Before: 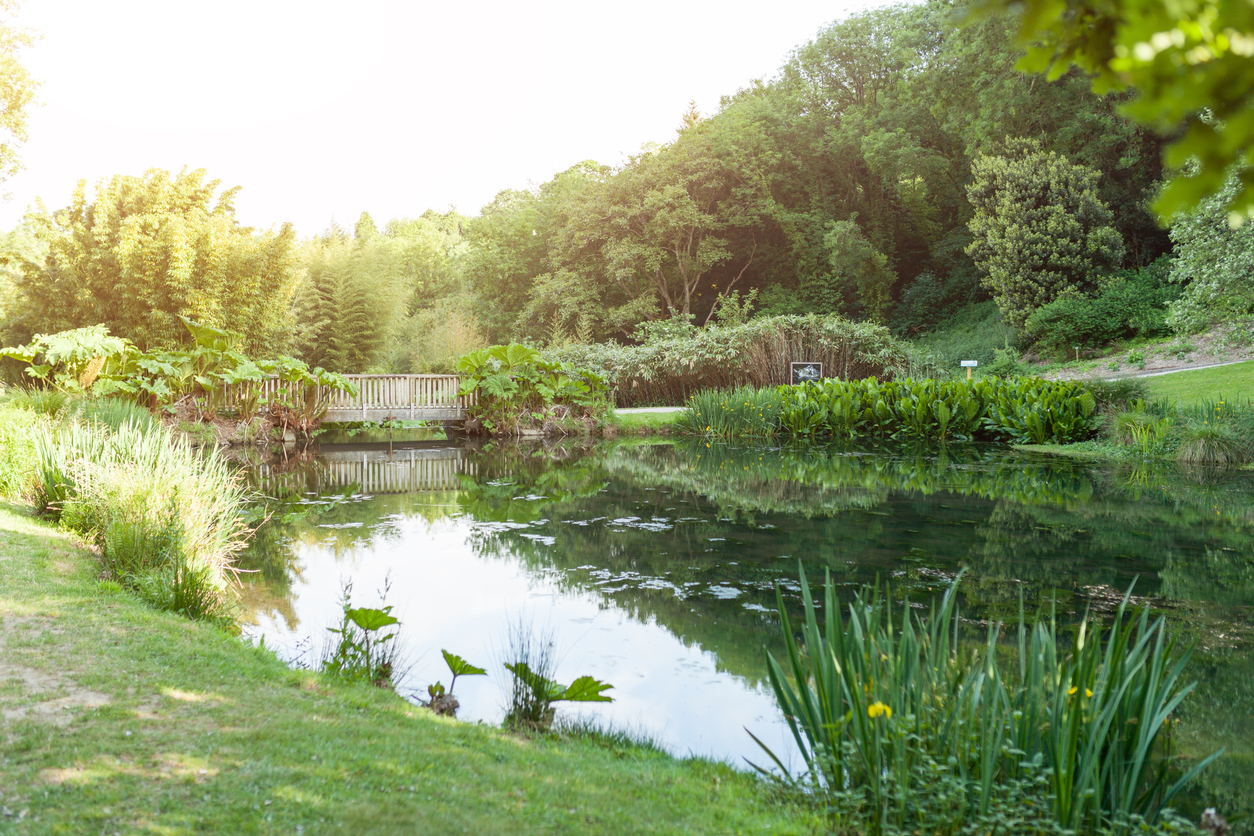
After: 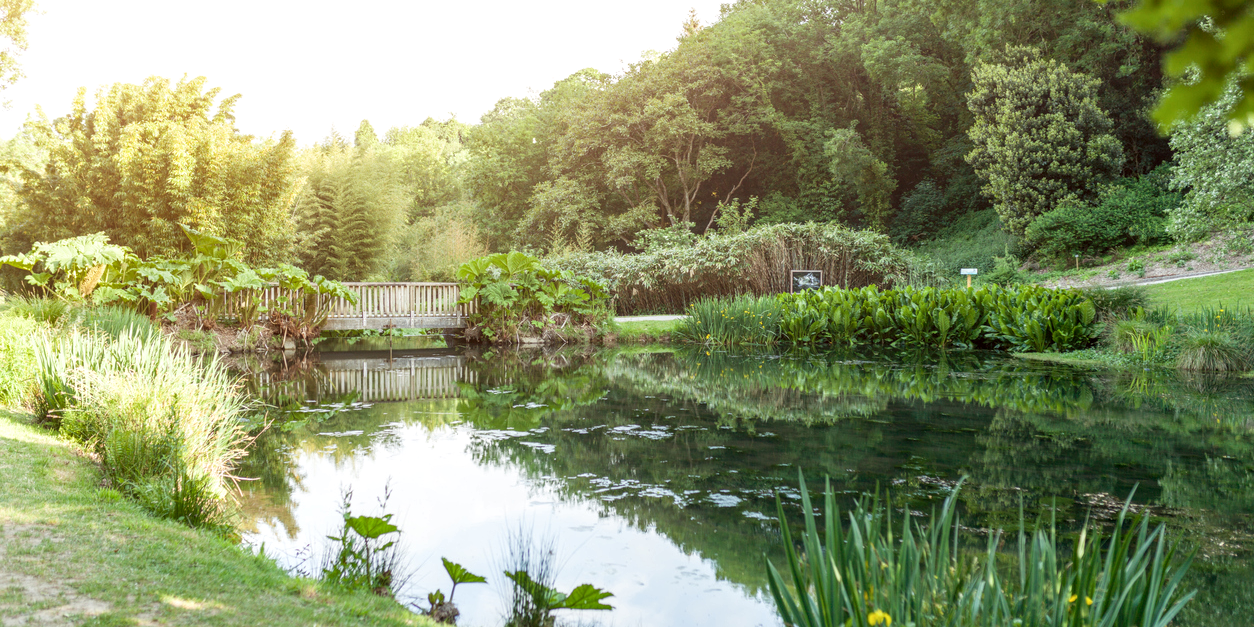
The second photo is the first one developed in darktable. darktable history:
crop: top 11.06%, bottom 13.919%
local contrast: on, module defaults
